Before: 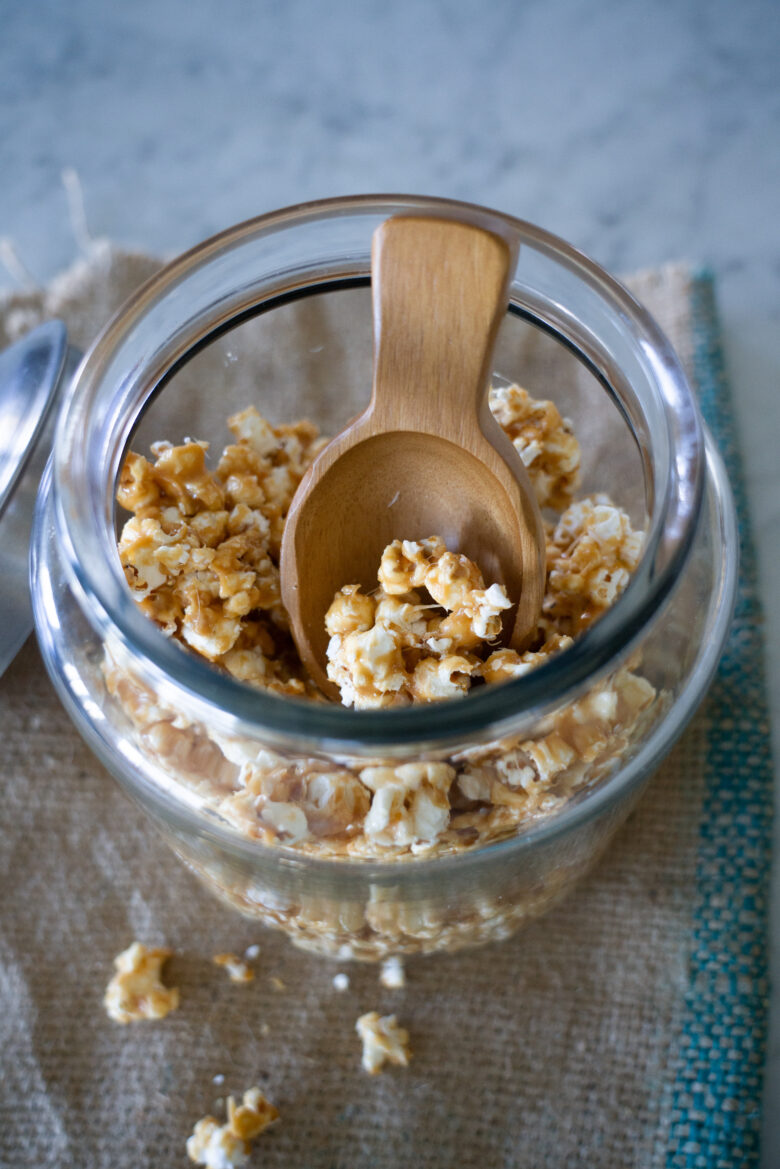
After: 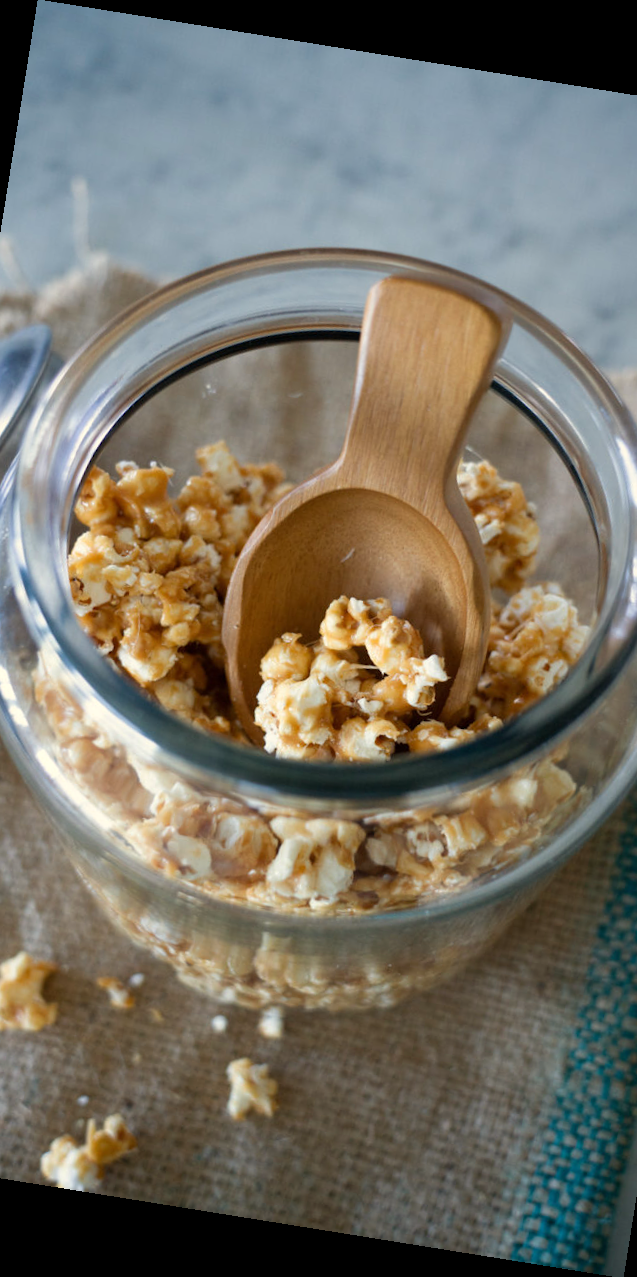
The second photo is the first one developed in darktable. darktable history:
crop and rotate: left 15.446%, right 17.836%
rotate and perspective: rotation 9.12°, automatic cropping off
white balance: red 1.029, blue 0.92
